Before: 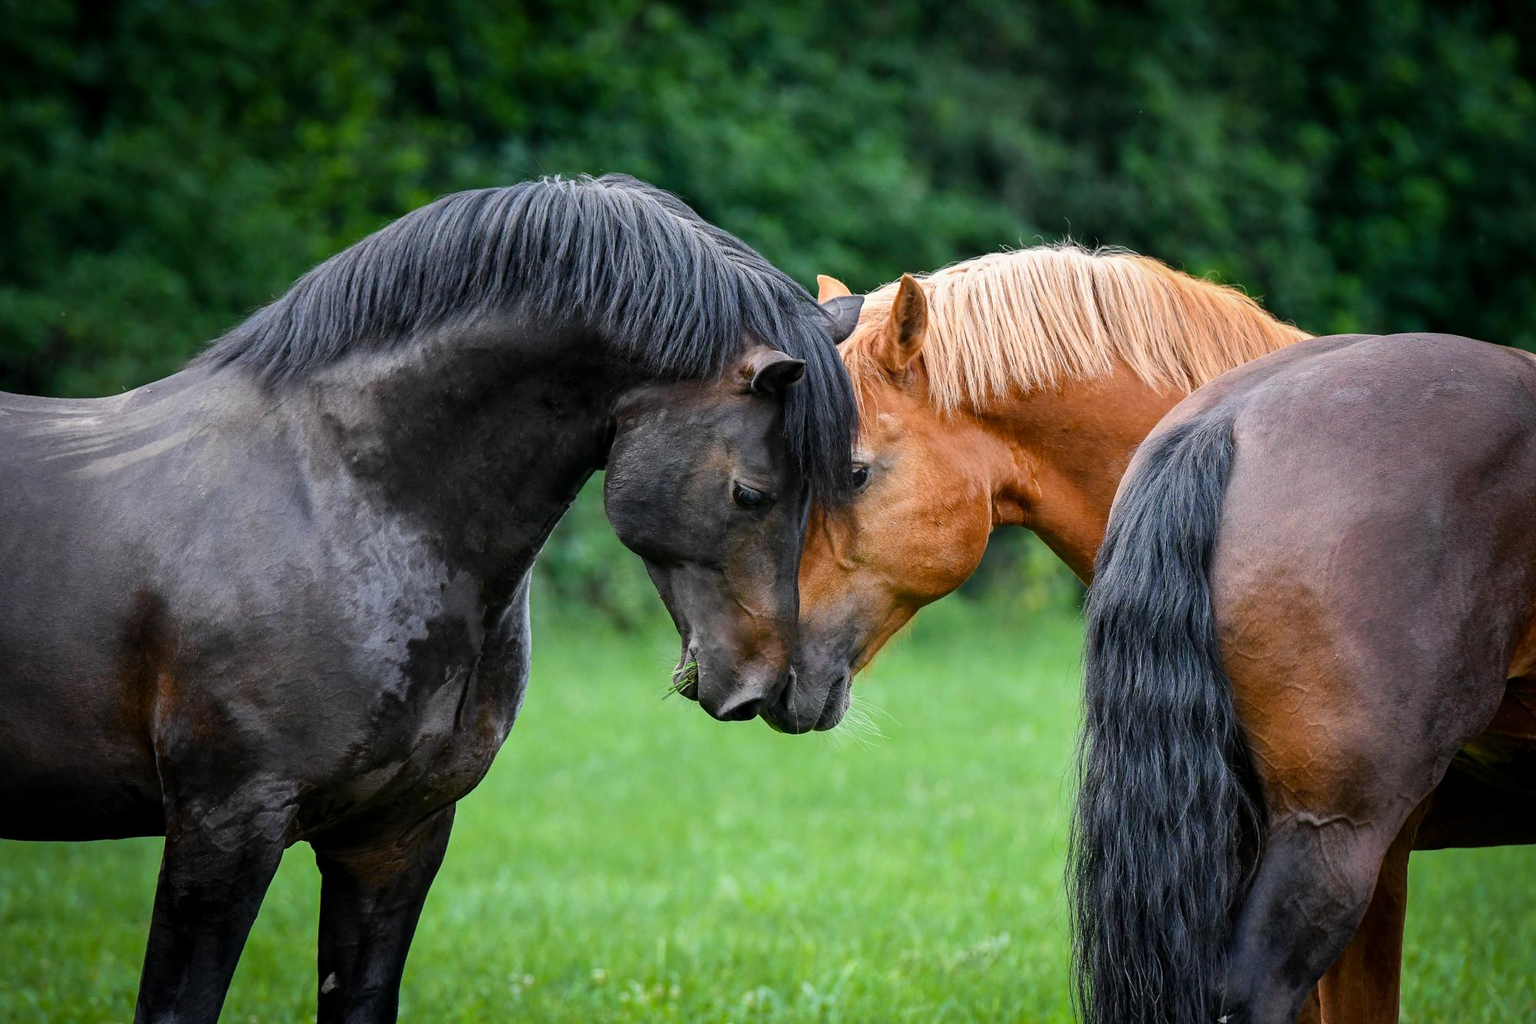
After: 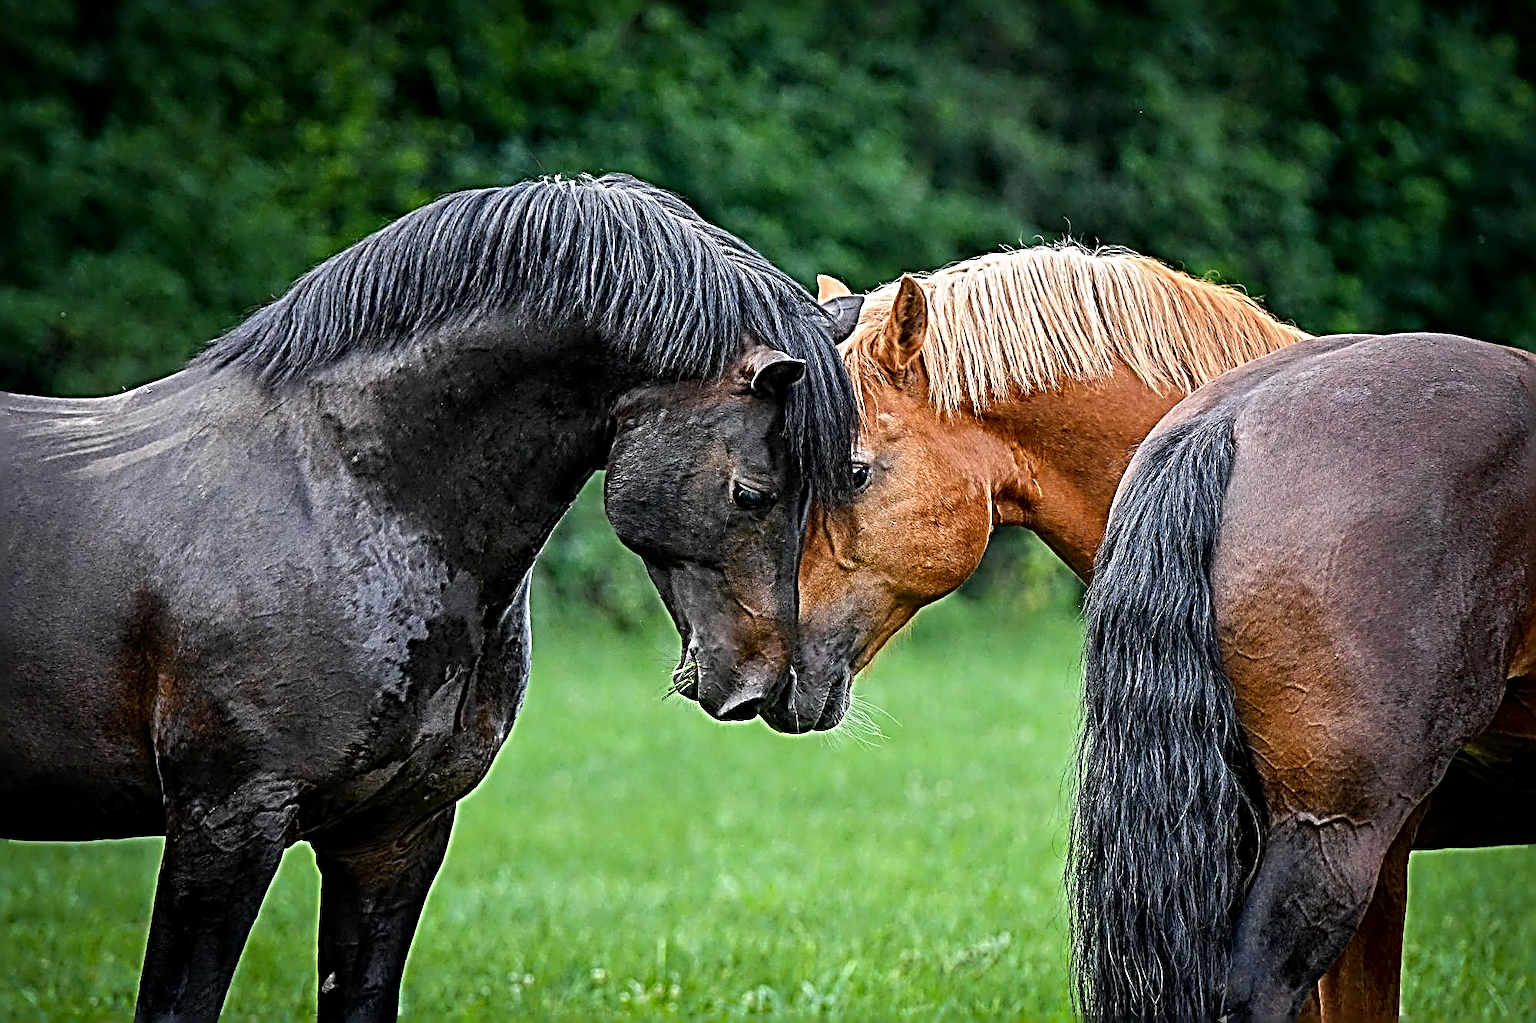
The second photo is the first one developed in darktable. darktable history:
sharpen: radius 4.001, amount 2
local contrast: mode bilateral grid, contrast 20, coarseness 50, detail 120%, midtone range 0.2
